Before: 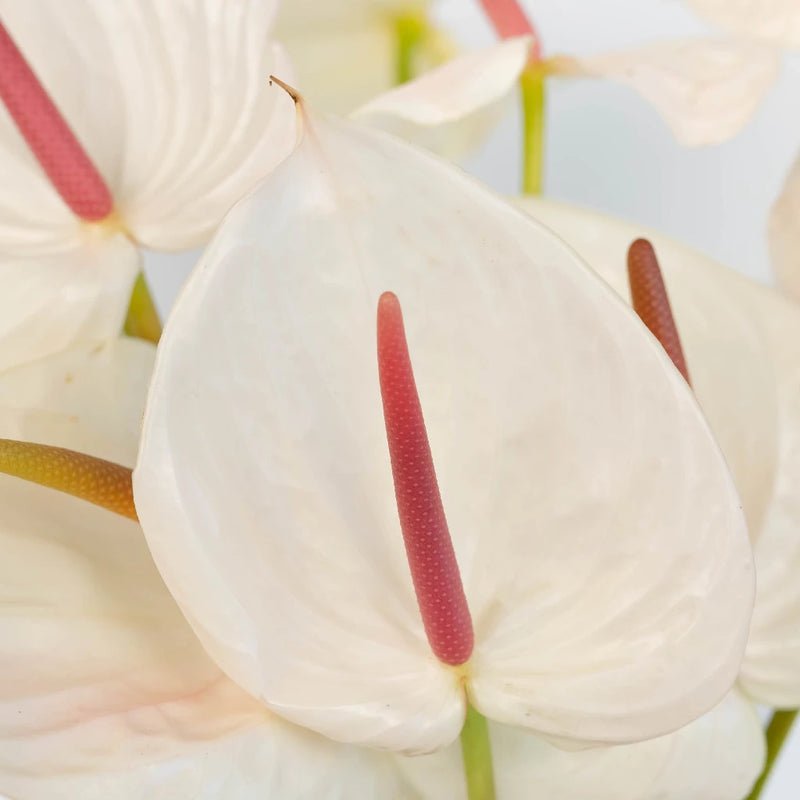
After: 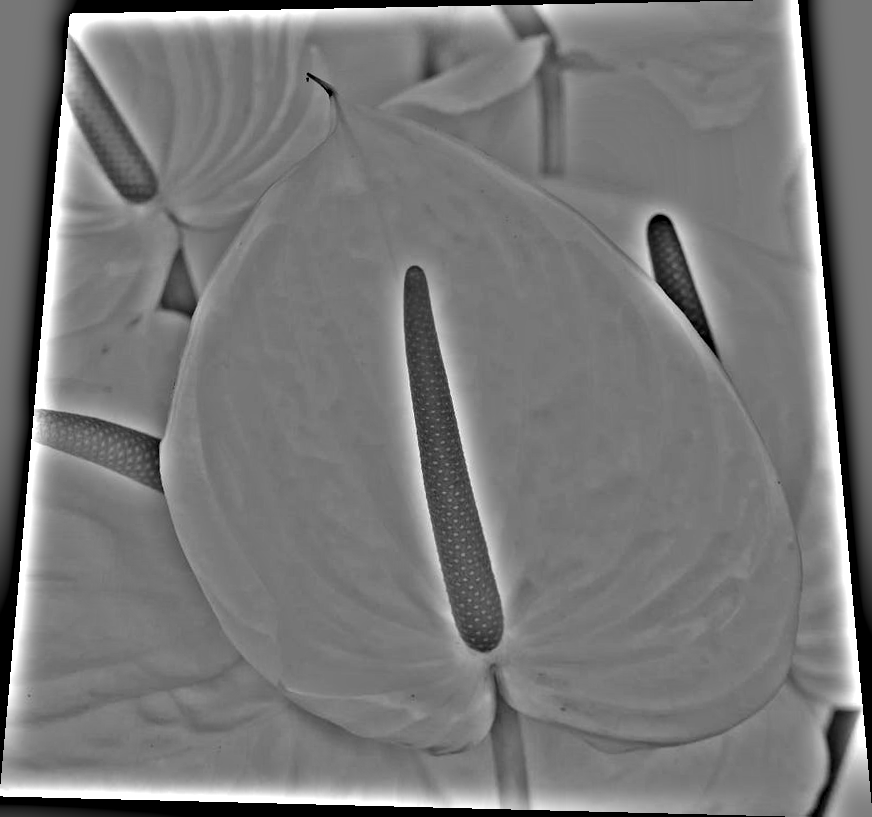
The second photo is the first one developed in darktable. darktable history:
rotate and perspective: rotation 0.128°, lens shift (vertical) -0.181, lens shift (horizontal) -0.044, shear 0.001, automatic cropping off
highpass: sharpness 49.79%, contrast boost 49.79%
